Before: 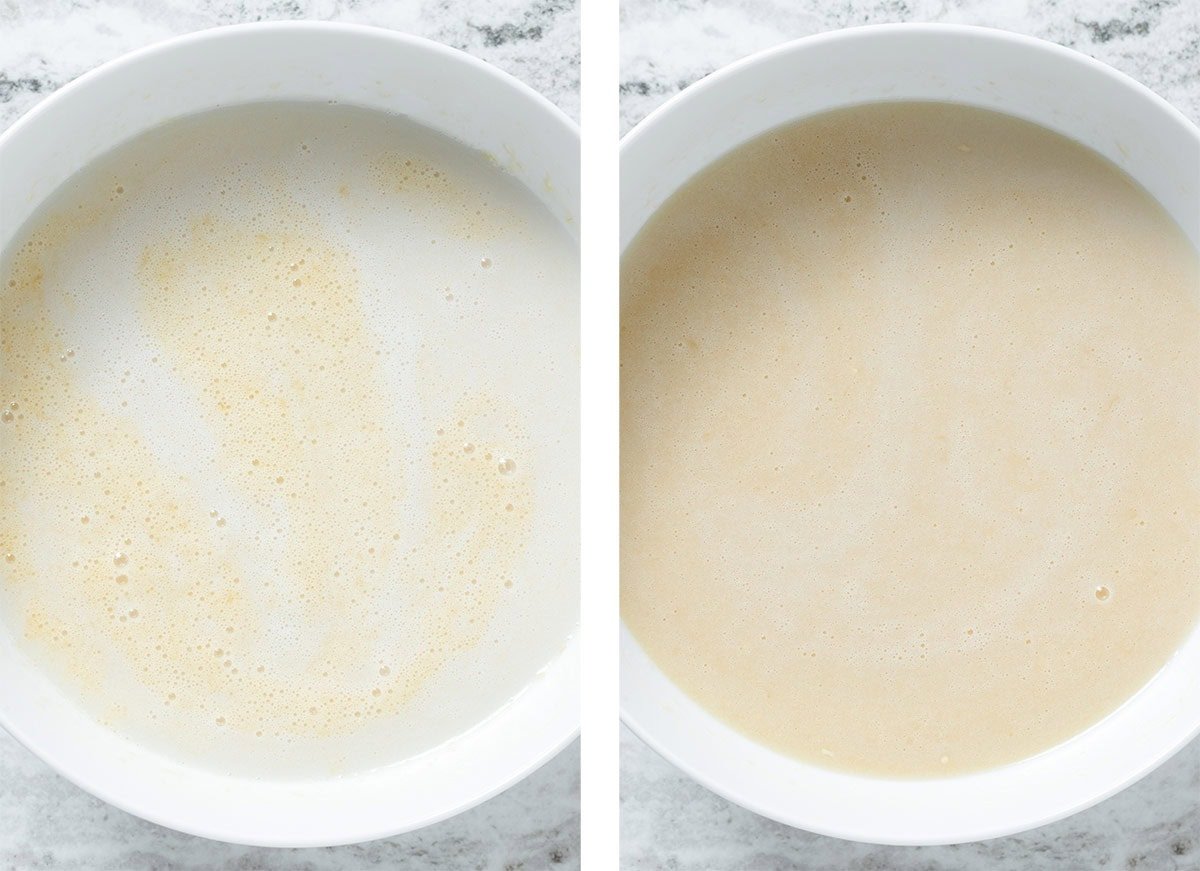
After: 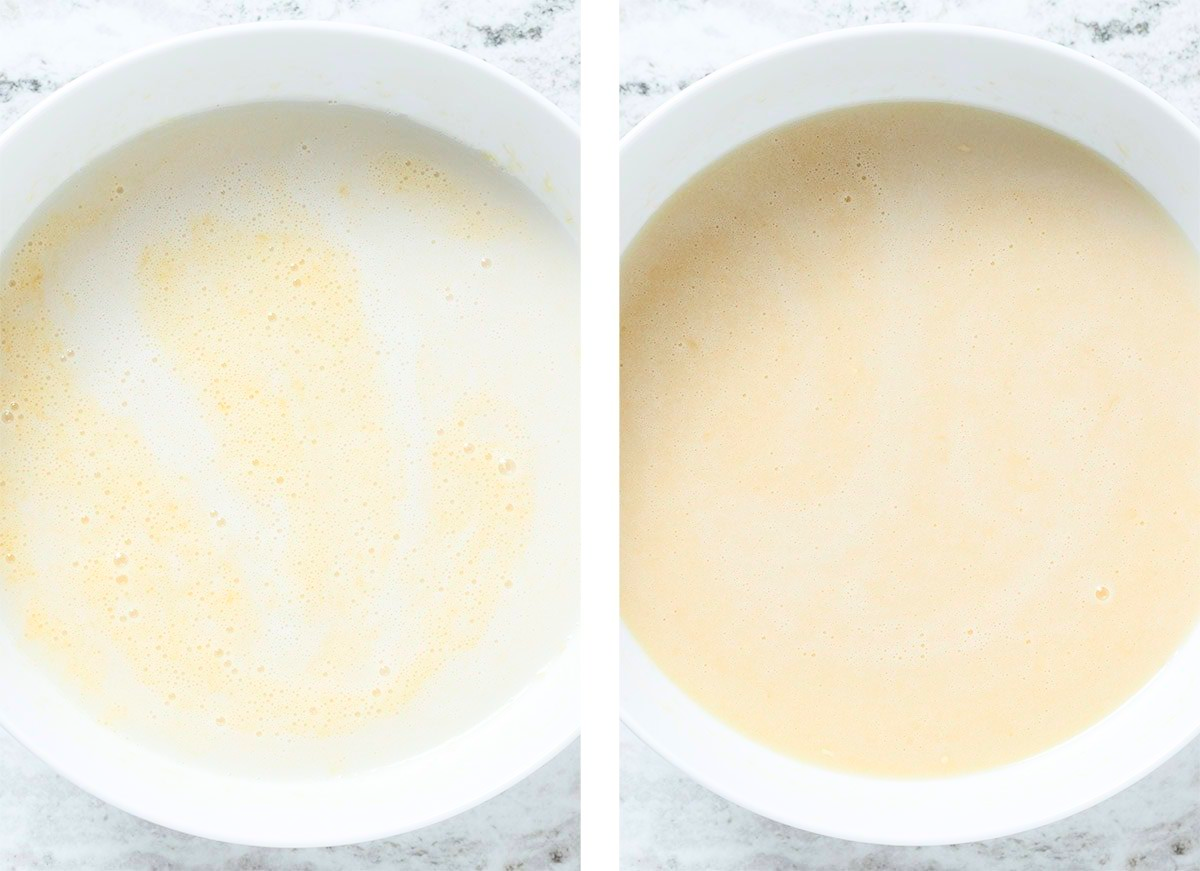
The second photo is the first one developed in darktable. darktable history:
contrast brightness saturation: contrast 0.202, brightness 0.167, saturation 0.228
